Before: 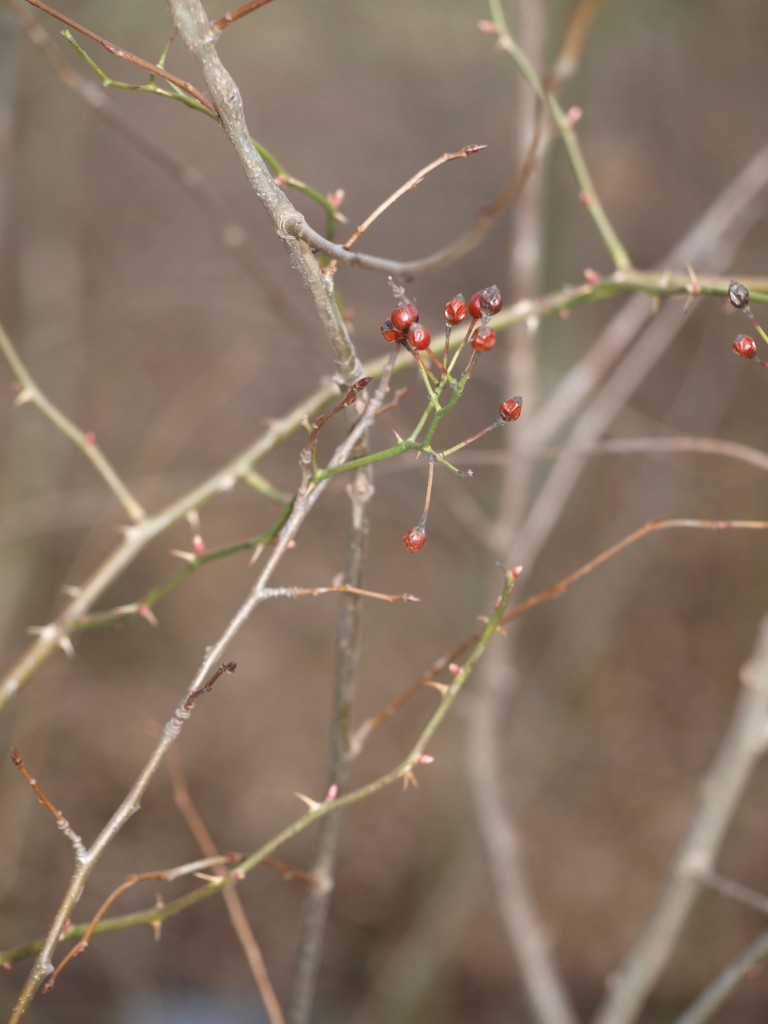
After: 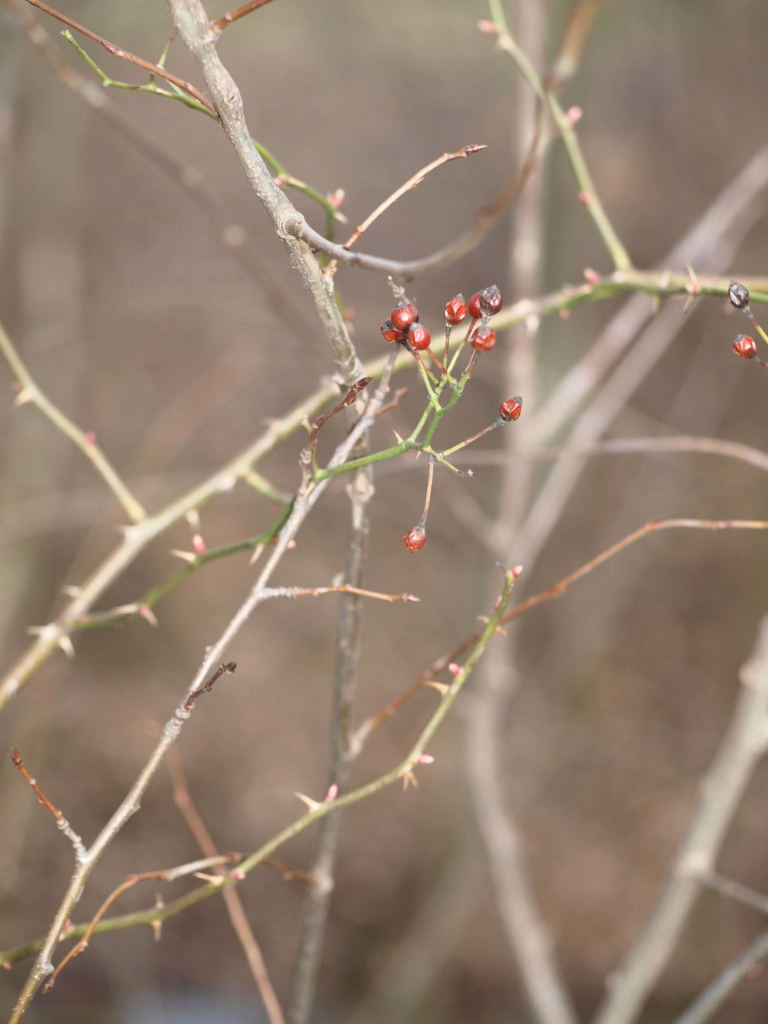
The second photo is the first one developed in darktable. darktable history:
tone curve: curves: ch0 [(0, 0) (0.003, 0.045) (0.011, 0.051) (0.025, 0.057) (0.044, 0.074) (0.069, 0.096) (0.1, 0.125) (0.136, 0.16) (0.177, 0.201) (0.224, 0.242) (0.277, 0.299) (0.335, 0.362) (0.399, 0.432) (0.468, 0.512) (0.543, 0.601) (0.623, 0.691) (0.709, 0.786) (0.801, 0.876) (0.898, 0.927) (1, 1)], color space Lab, independent channels, preserve colors none
